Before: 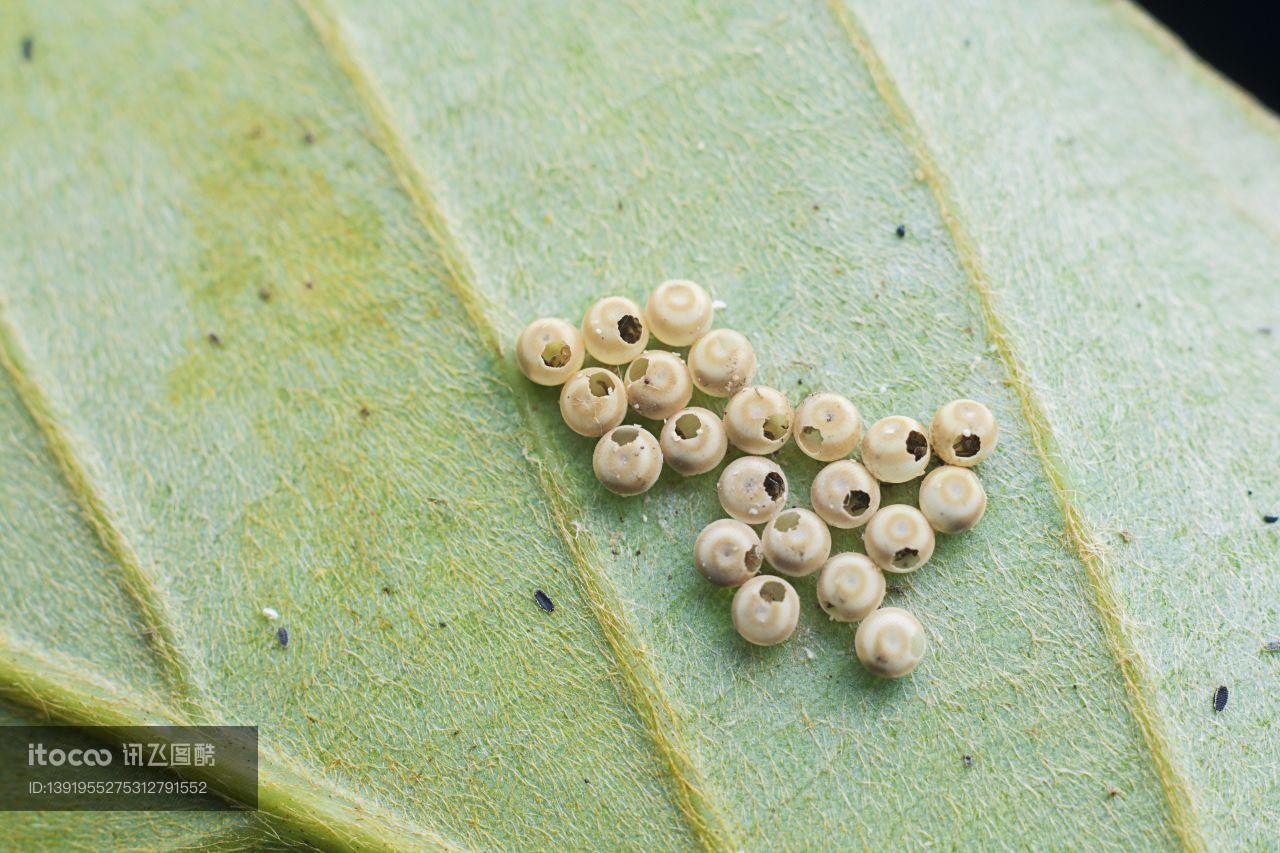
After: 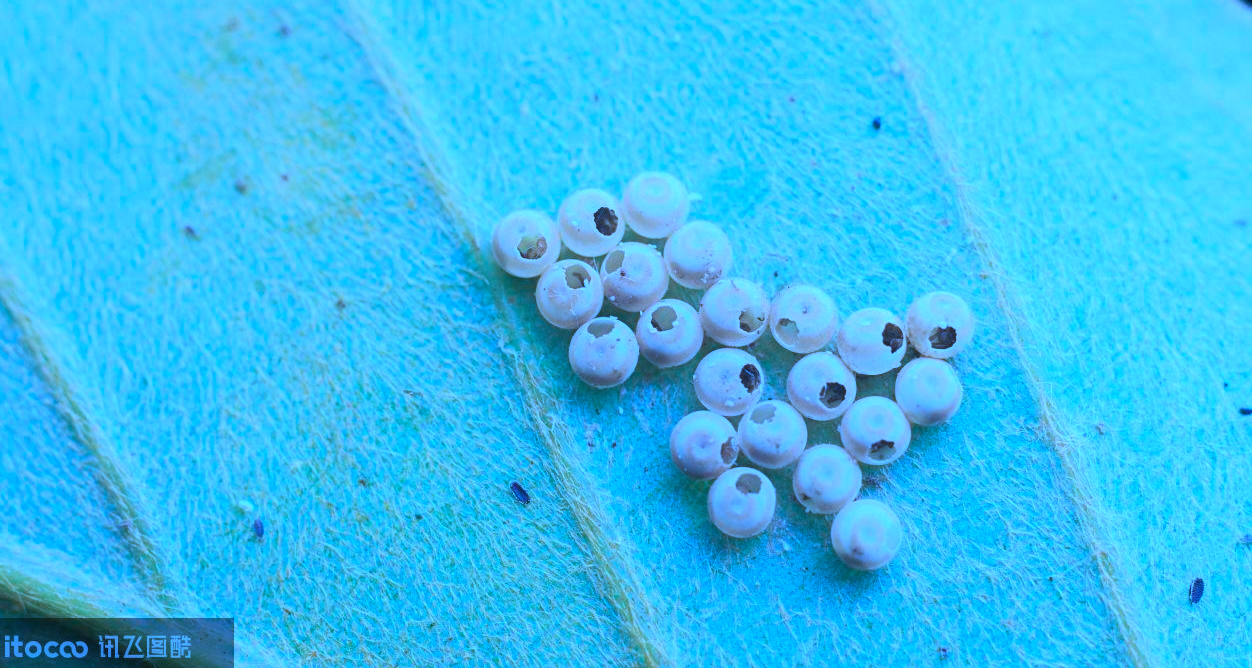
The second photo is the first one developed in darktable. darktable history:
color calibration: gray › normalize channels true, illuminant as shot in camera, x 0.482, y 0.431, temperature 2416.09 K, gamut compression 0.014
contrast equalizer: octaves 7, y [[0.6 ×6], [0.55 ×6], [0 ×6], [0 ×6], [0 ×6]], mix -0.301
crop and rotate: left 1.922%, top 12.781%, right 0.262%, bottom 8.818%
